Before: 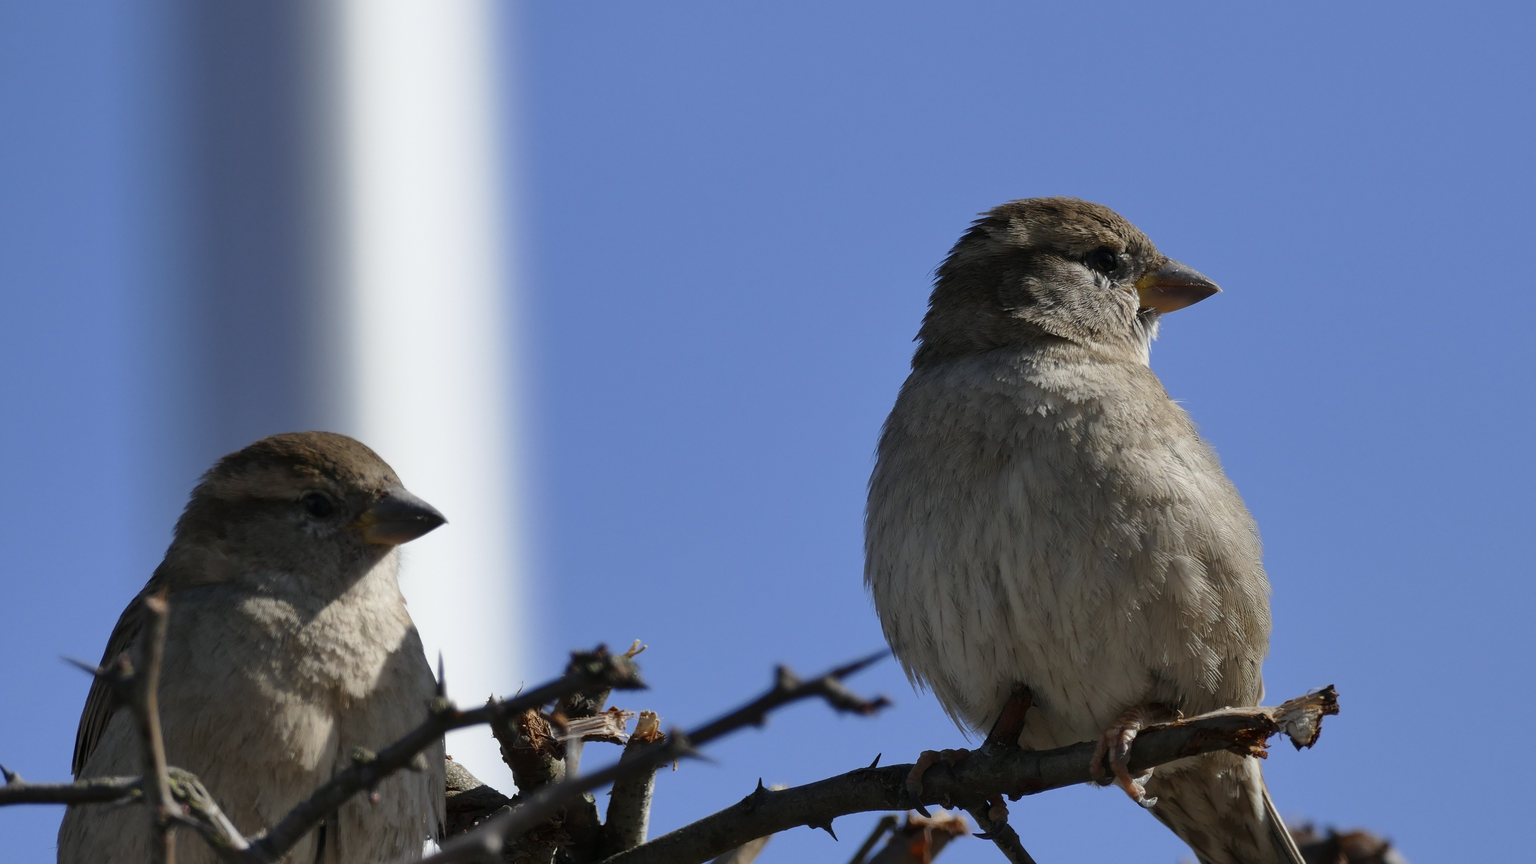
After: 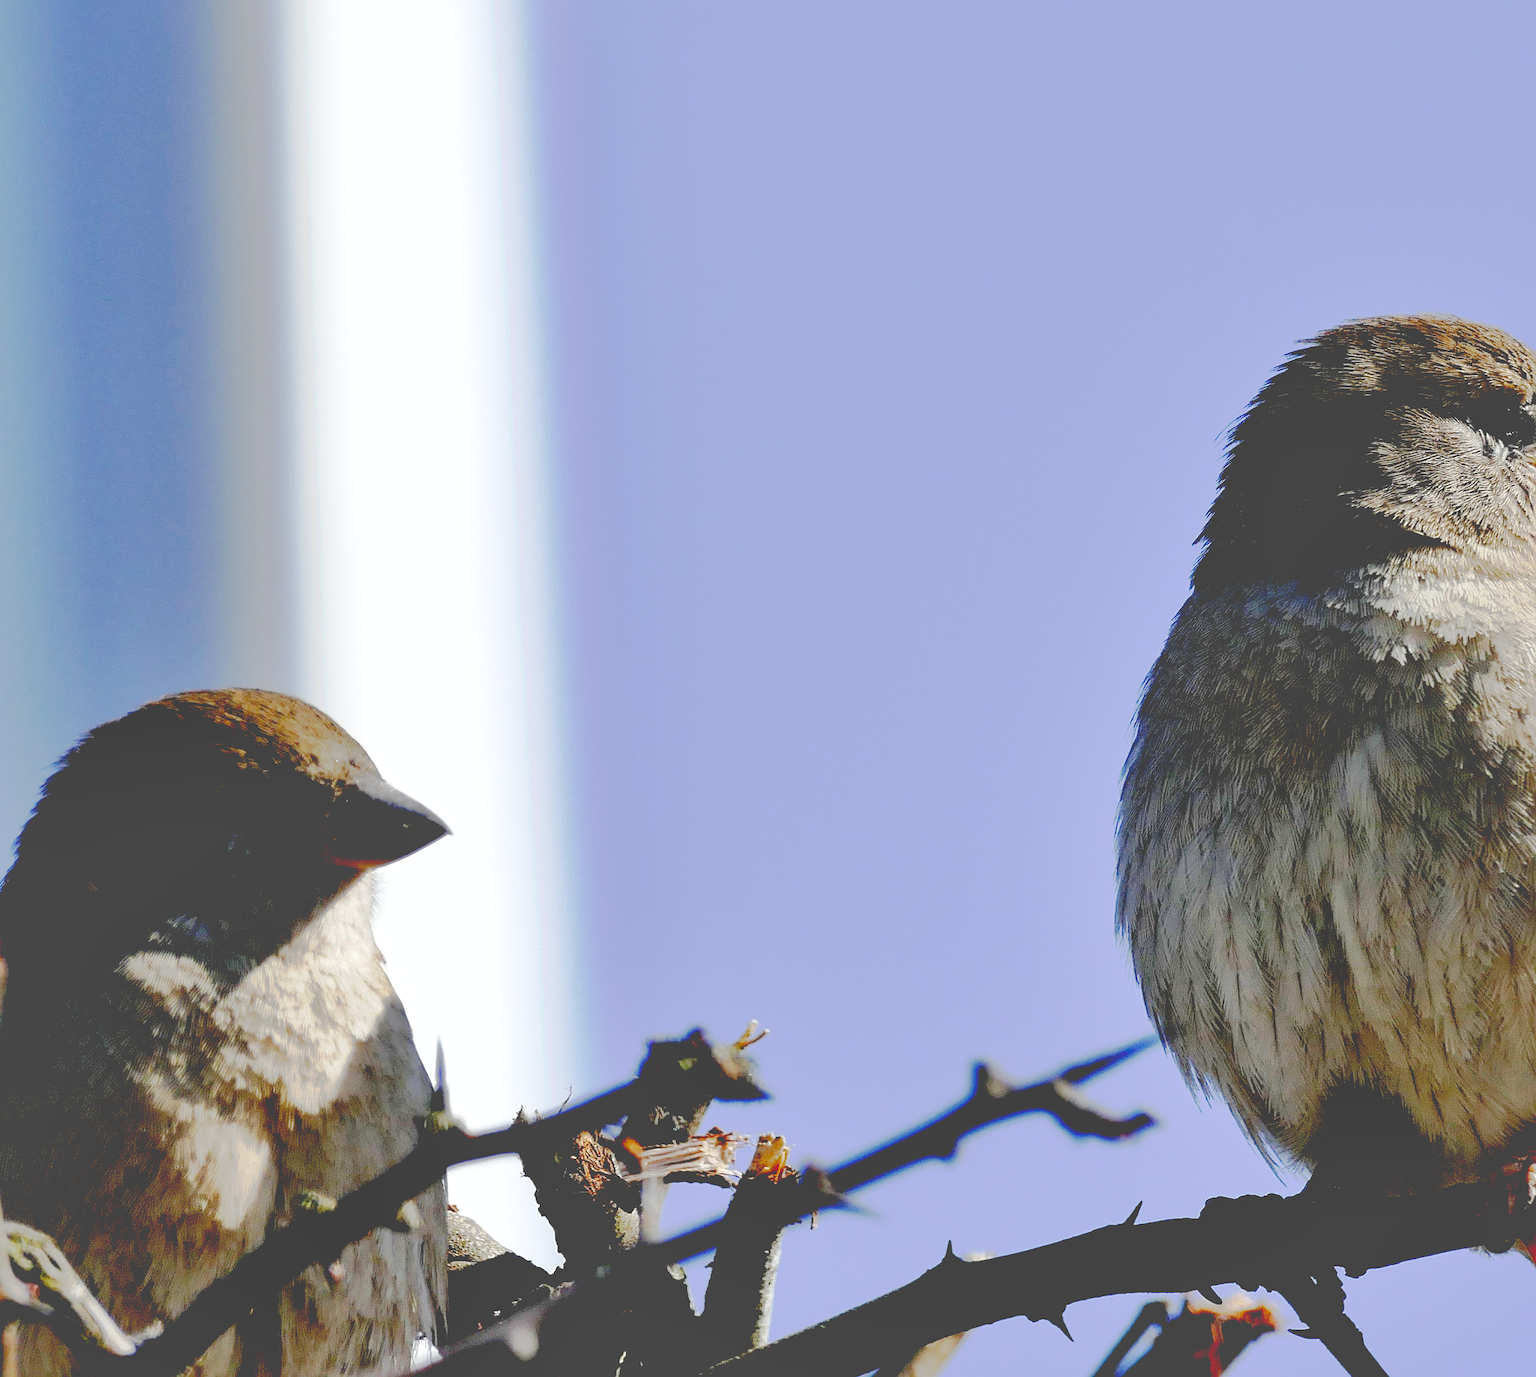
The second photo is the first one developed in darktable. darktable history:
tone curve: curves: ch0 [(0, 0.013) (0.137, 0.121) (0.326, 0.386) (0.489, 0.573) (0.663, 0.749) (0.854, 0.897) (1, 0.974)]; ch1 [(0, 0) (0.366, 0.367) (0.475, 0.453) (0.494, 0.493) (0.504, 0.497) (0.544, 0.579) (0.562, 0.619) (0.622, 0.694) (1, 1)]; ch2 [(0, 0) (0.333, 0.346) (0.375, 0.375) (0.424, 0.43) (0.476, 0.492) (0.502, 0.503) (0.533, 0.541) (0.572, 0.615) (0.605, 0.656) (0.641, 0.709) (1, 1)], preserve colors none
crop: left 10.735%, right 26.544%
shadows and highlights: on, module defaults
exposure: black level correction 0, exposure 0.702 EV, compensate exposure bias true, compensate highlight preservation false
contrast brightness saturation: contrast -0.128
base curve: curves: ch0 [(0.065, 0.026) (0.236, 0.358) (0.53, 0.546) (0.777, 0.841) (0.924, 0.992)], preserve colors none
sharpen: on, module defaults
